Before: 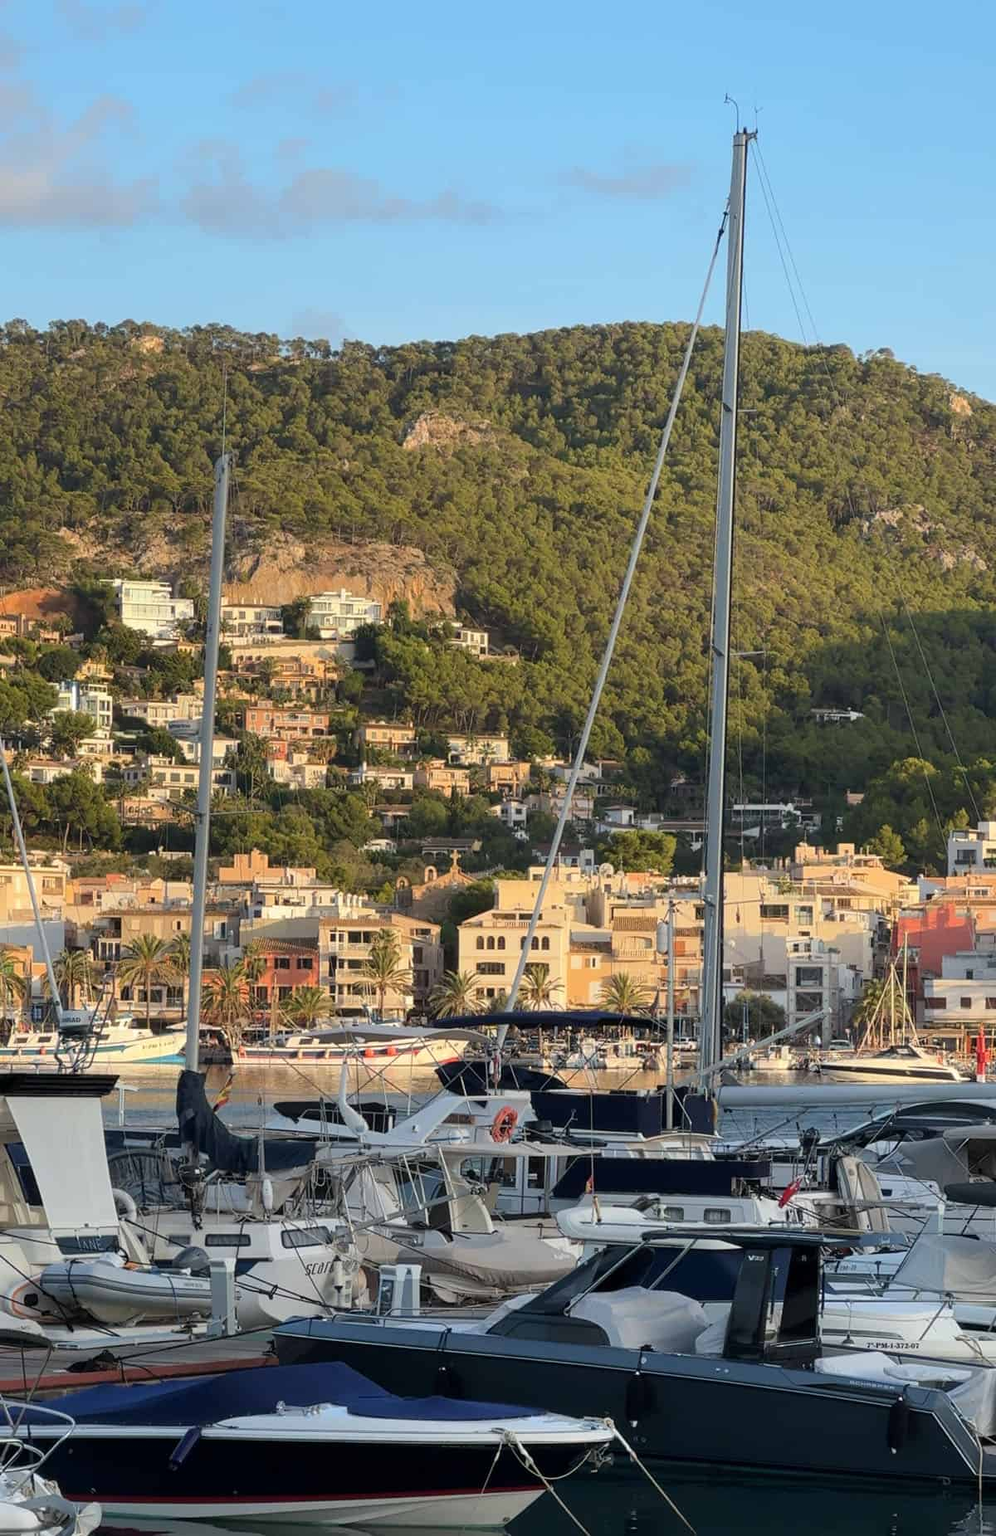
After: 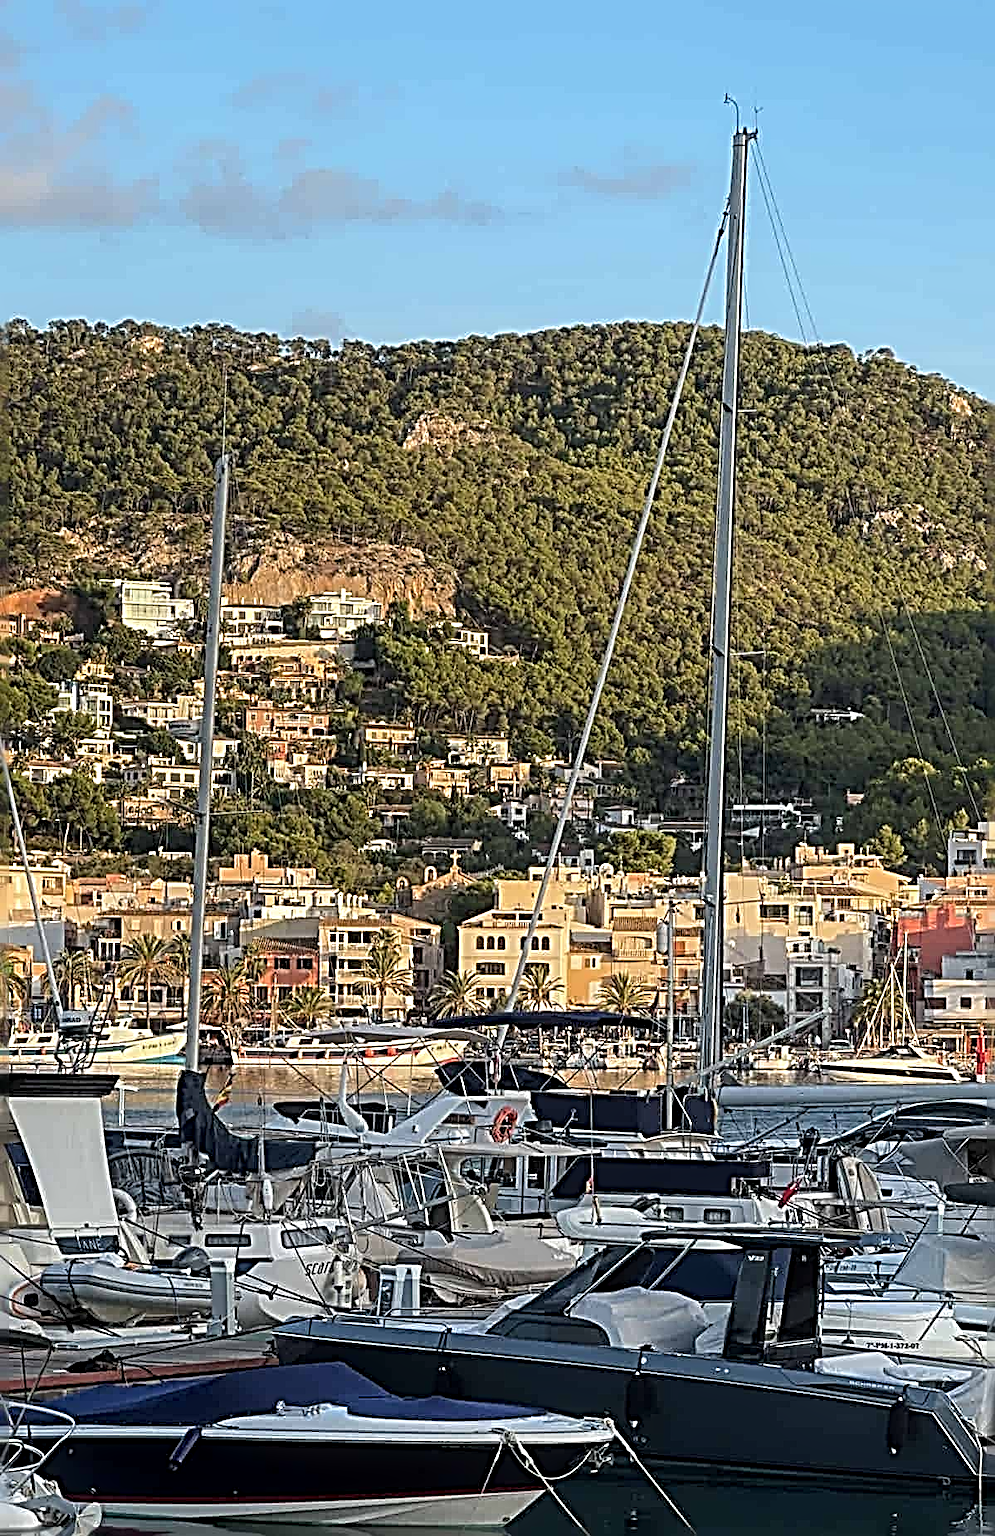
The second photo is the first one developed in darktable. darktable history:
local contrast: detail 130%
sharpen: radius 4.026, amount 1.994
